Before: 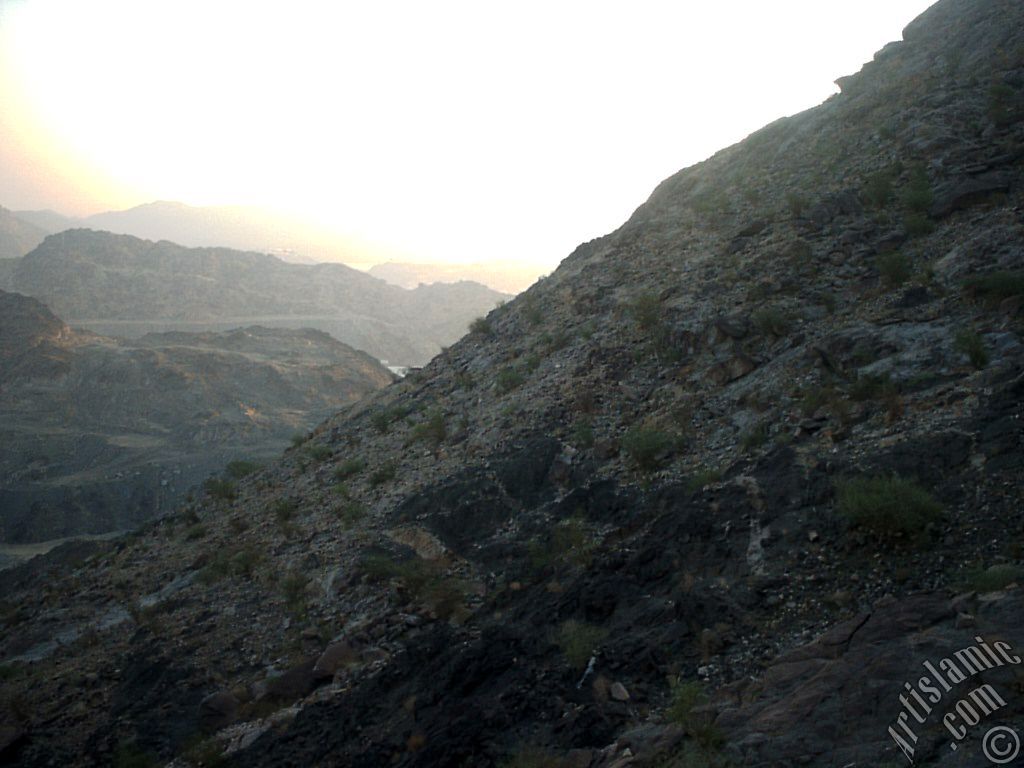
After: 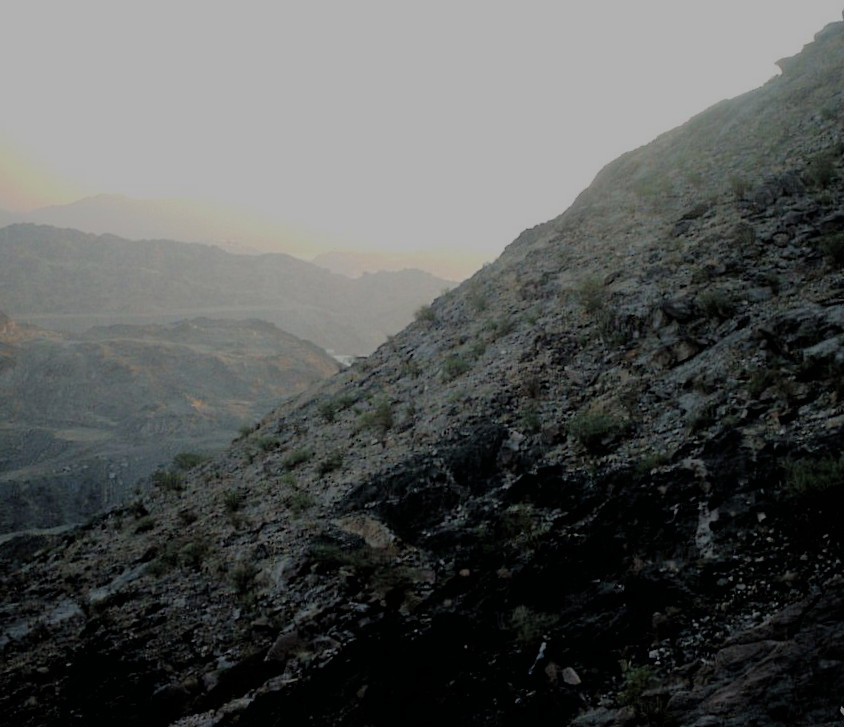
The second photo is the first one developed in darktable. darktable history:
crop and rotate: angle 1°, left 4.281%, top 0.642%, right 11.383%, bottom 2.486%
filmic rgb: black relative exposure -4.42 EV, white relative exposure 6.58 EV, hardness 1.85, contrast 0.5
